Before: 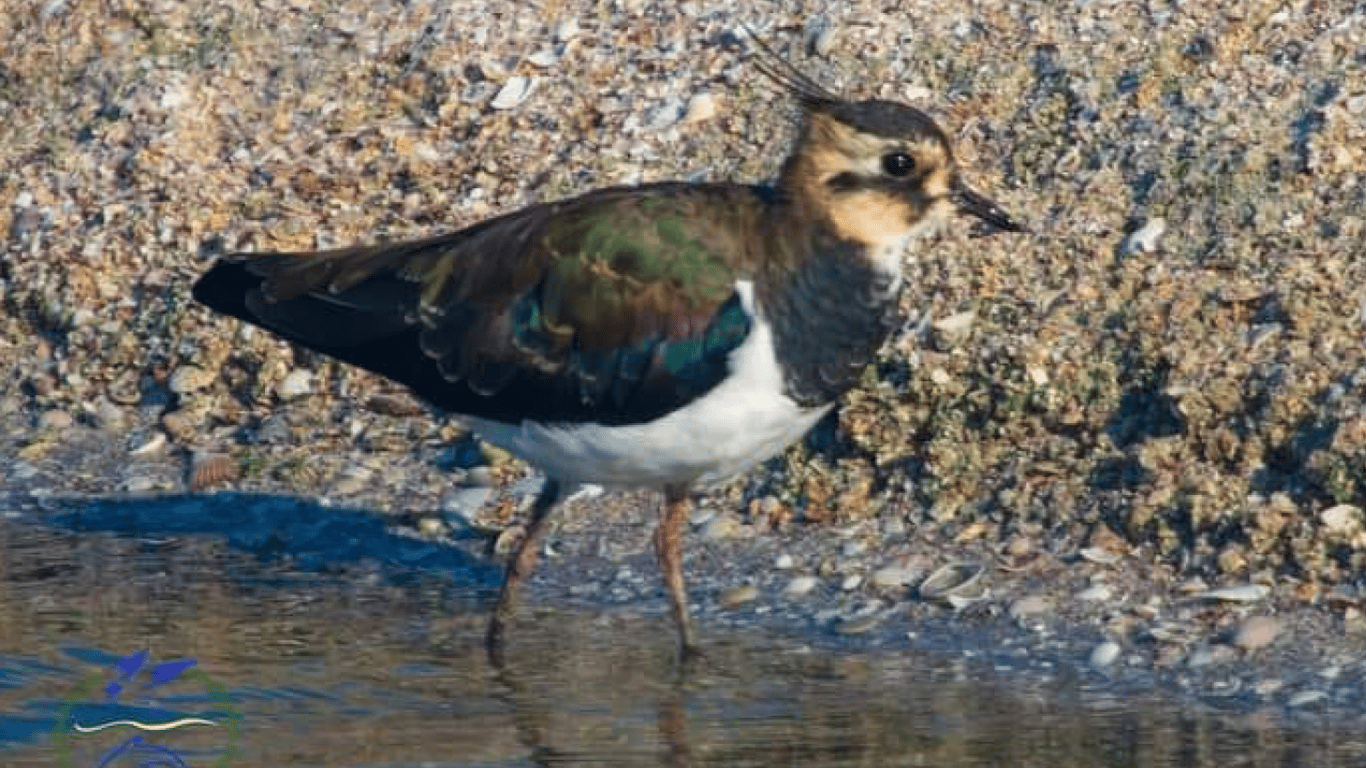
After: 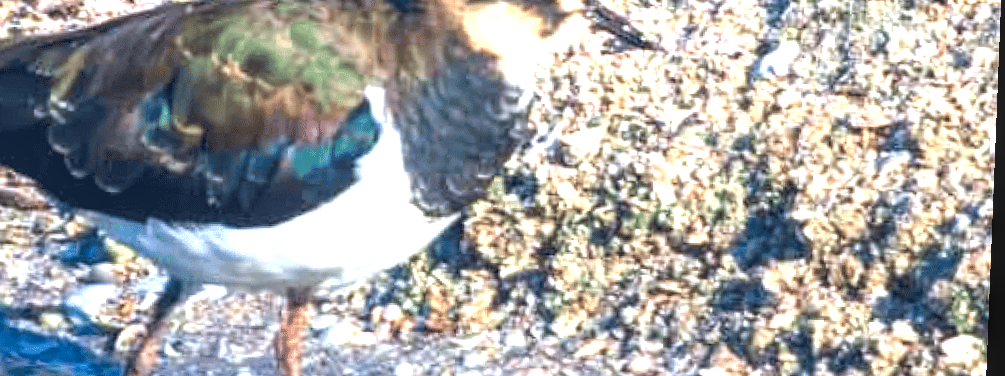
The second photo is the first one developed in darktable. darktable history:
local contrast: on, module defaults
crop and rotate: left 27.938%, top 27.046%, bottom 27.046%
color calibration: illuminant as shot in camera, x 0.358, y 0.373, temperature 4628.91 K
exposure: black level correction 0, exposure 1.675 EV, compensate exposure bias true, compensate highlight preservation false
rotate and perspective: rotation 2.27°, automatic cropping off
